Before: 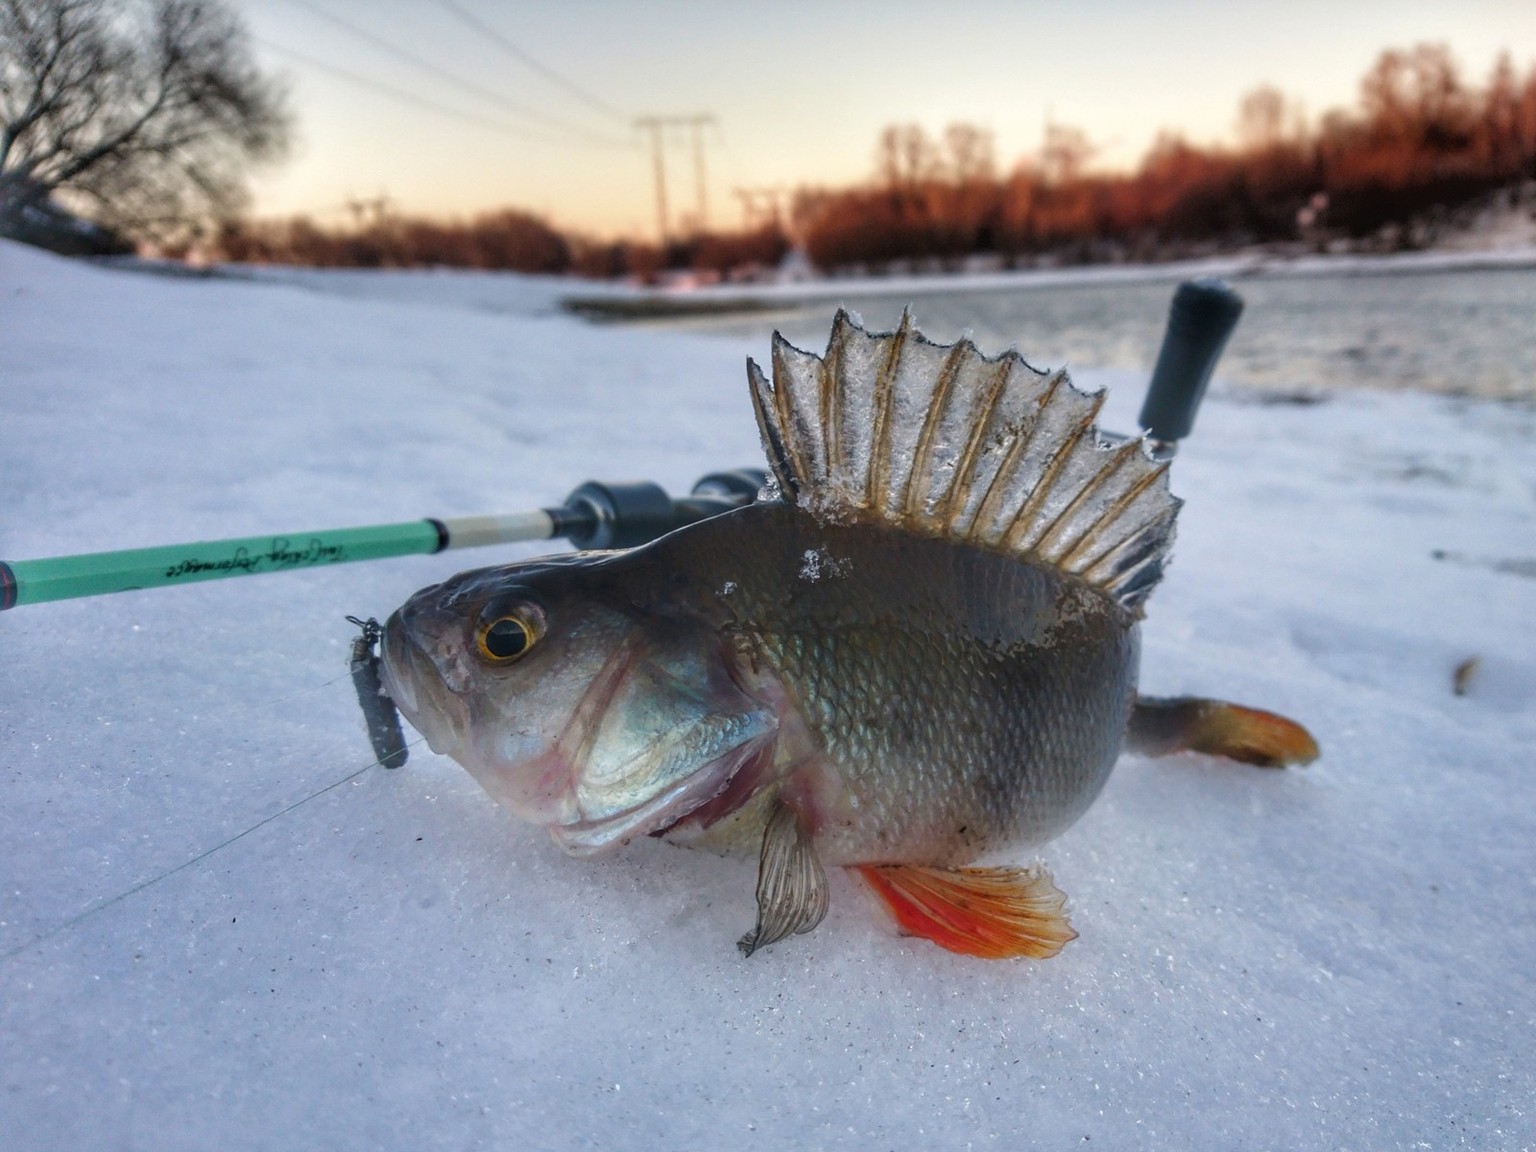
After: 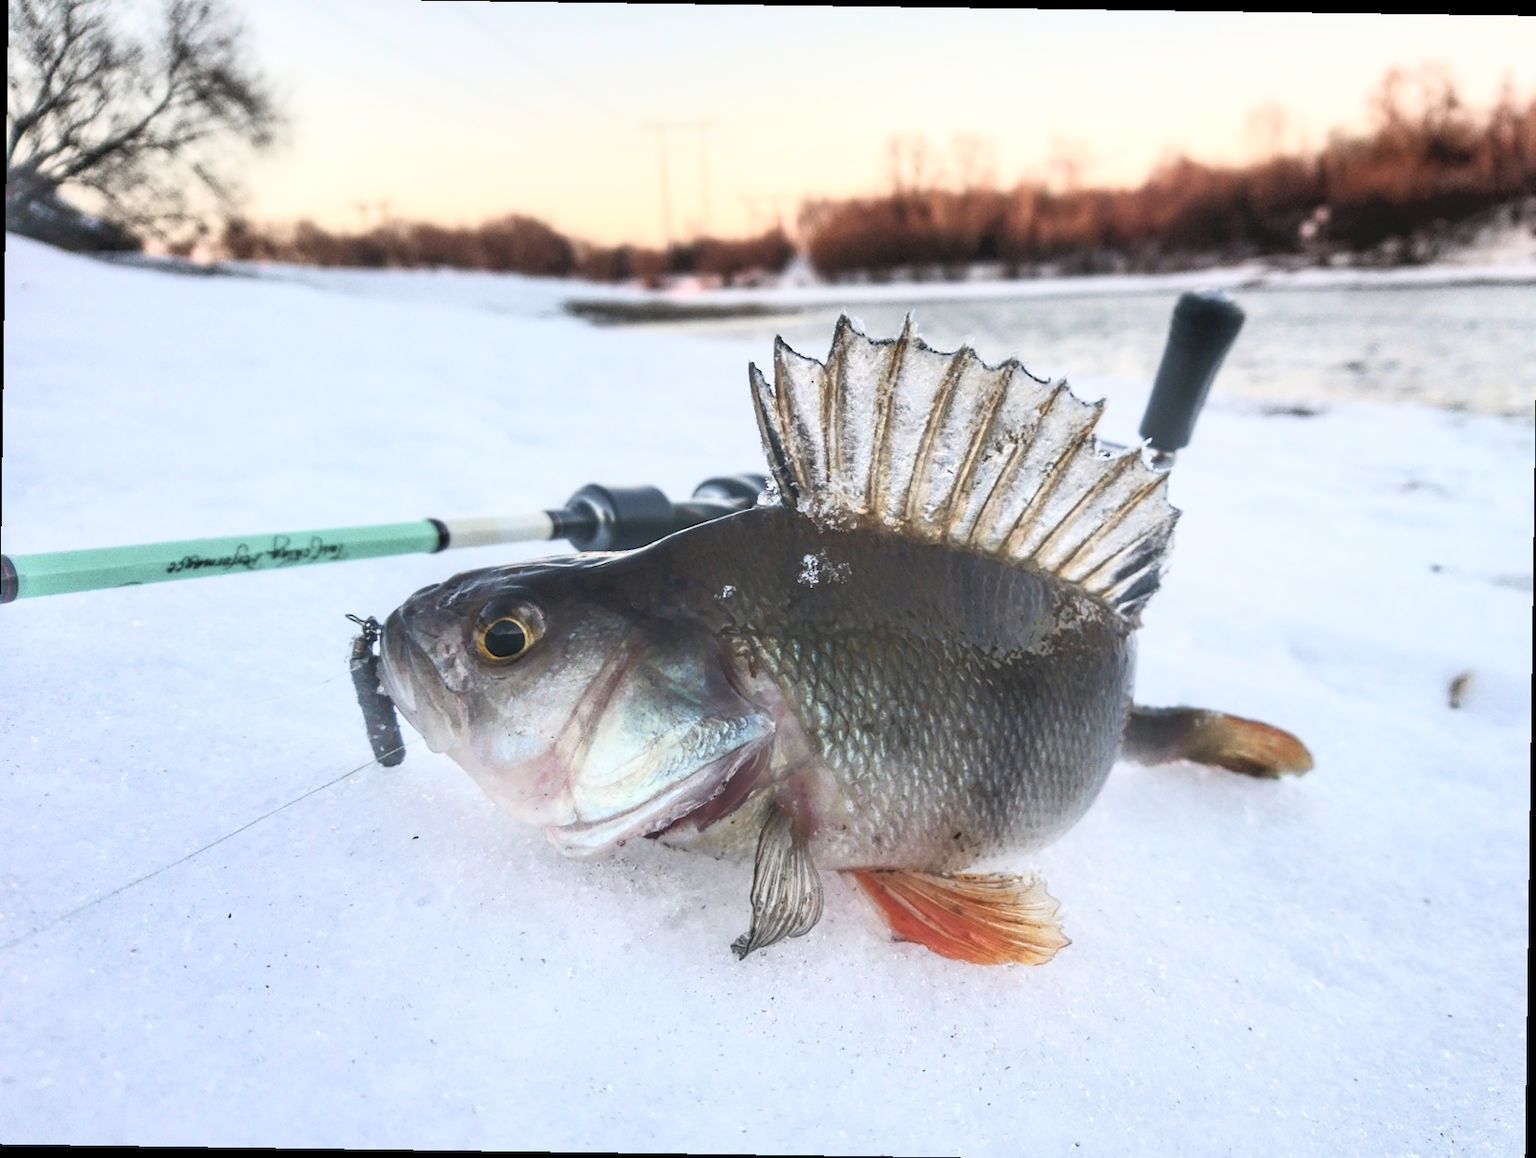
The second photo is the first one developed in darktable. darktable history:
rotate and perspective: rotation 0.8°, automatic cropping off
crop: left 0.434%, top 0.485%, right 0.244%, bottom 0.386%
contrast brightness saturation: contrast 0.43, brightness 0.56, saturation -0.19
